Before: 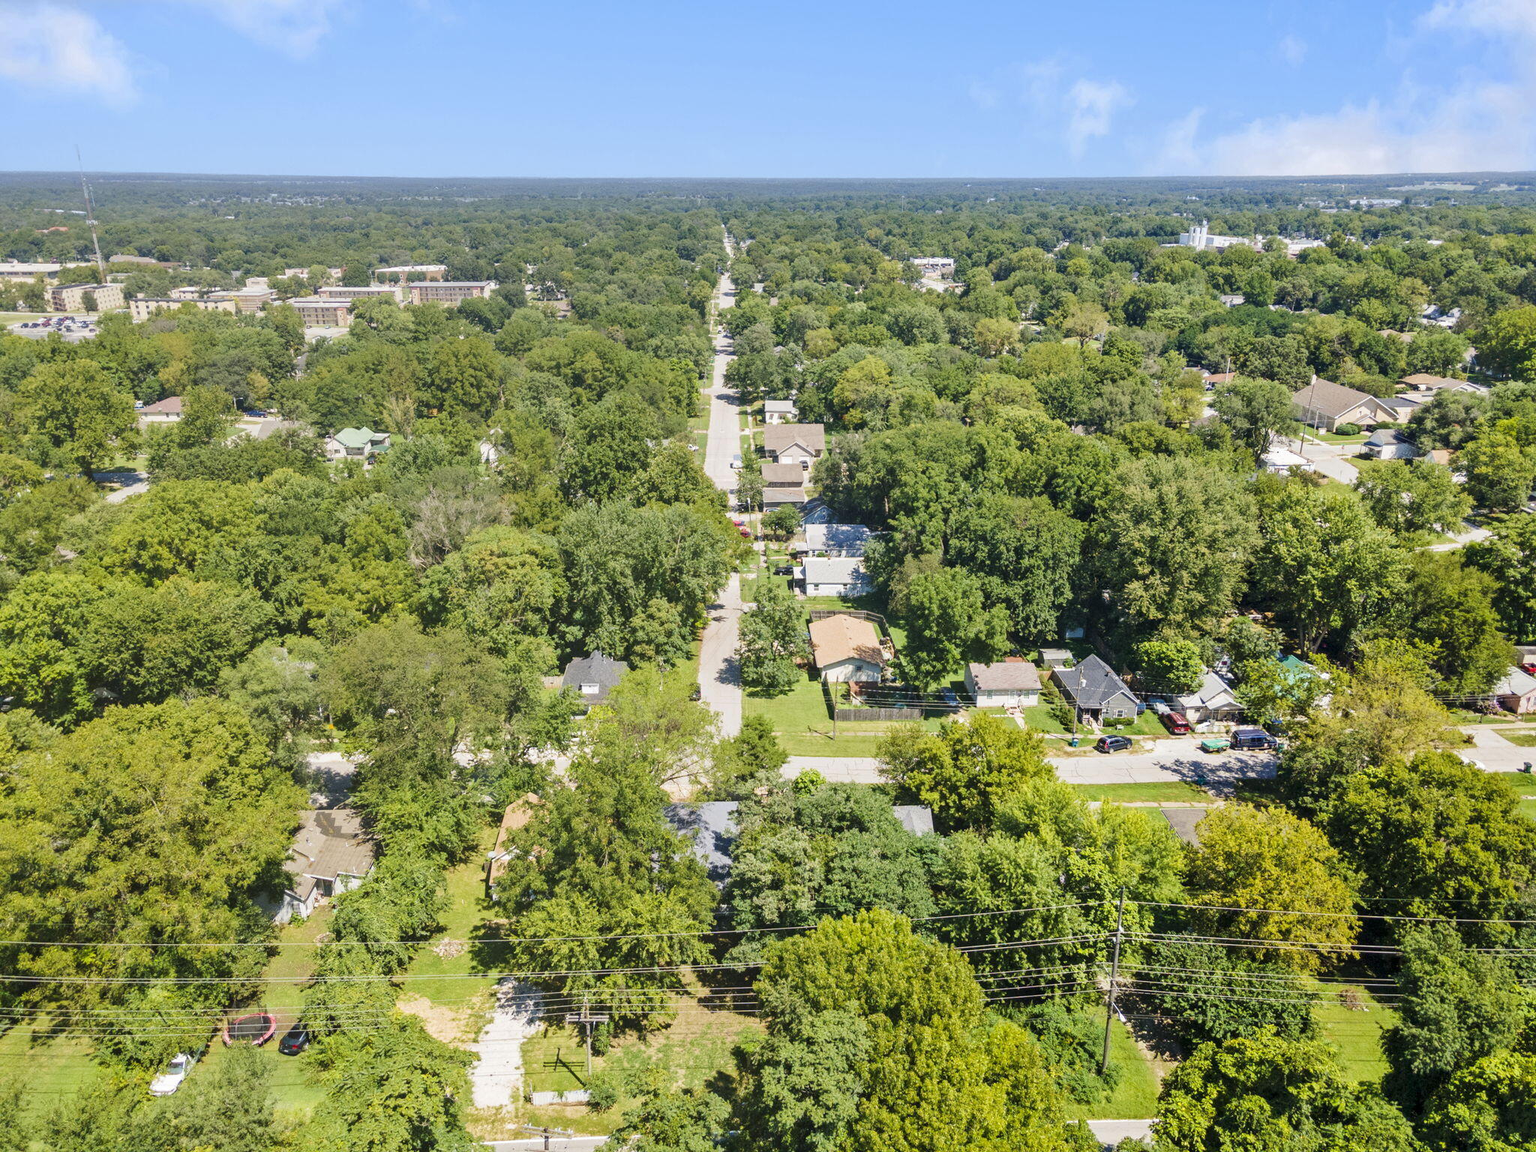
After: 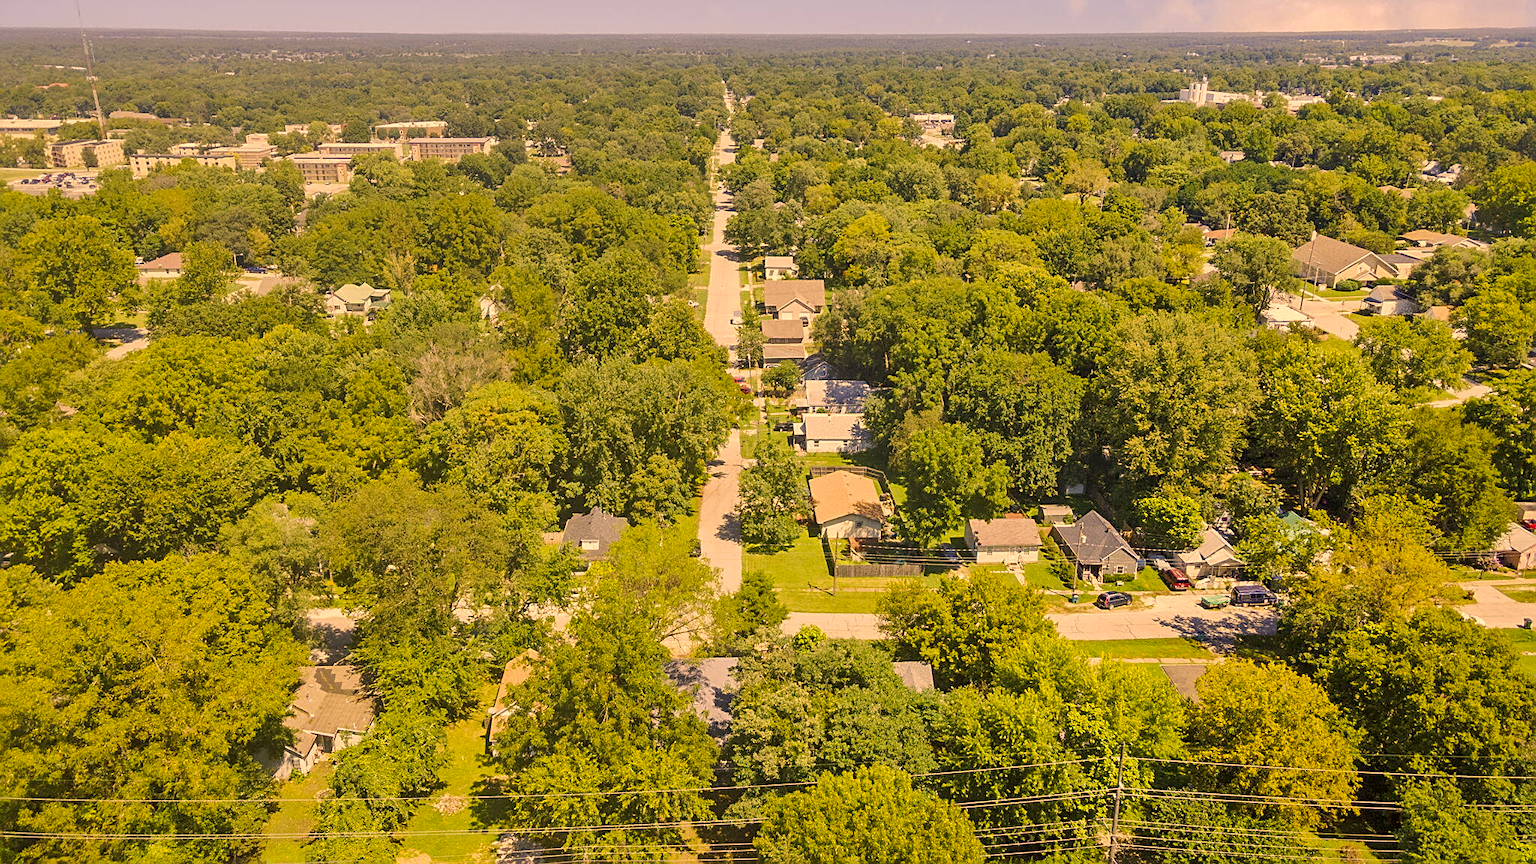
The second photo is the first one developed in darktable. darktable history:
crop and rotate: top 12.5%, bottom 12.5%
shadows and highlights: on, module defaults
sharpen: on, module defaults
color correction: highlights a* 17.94, highlights b* 35.39, shadows a* 1.48, shadows b* 6.42, saturation 1.01
